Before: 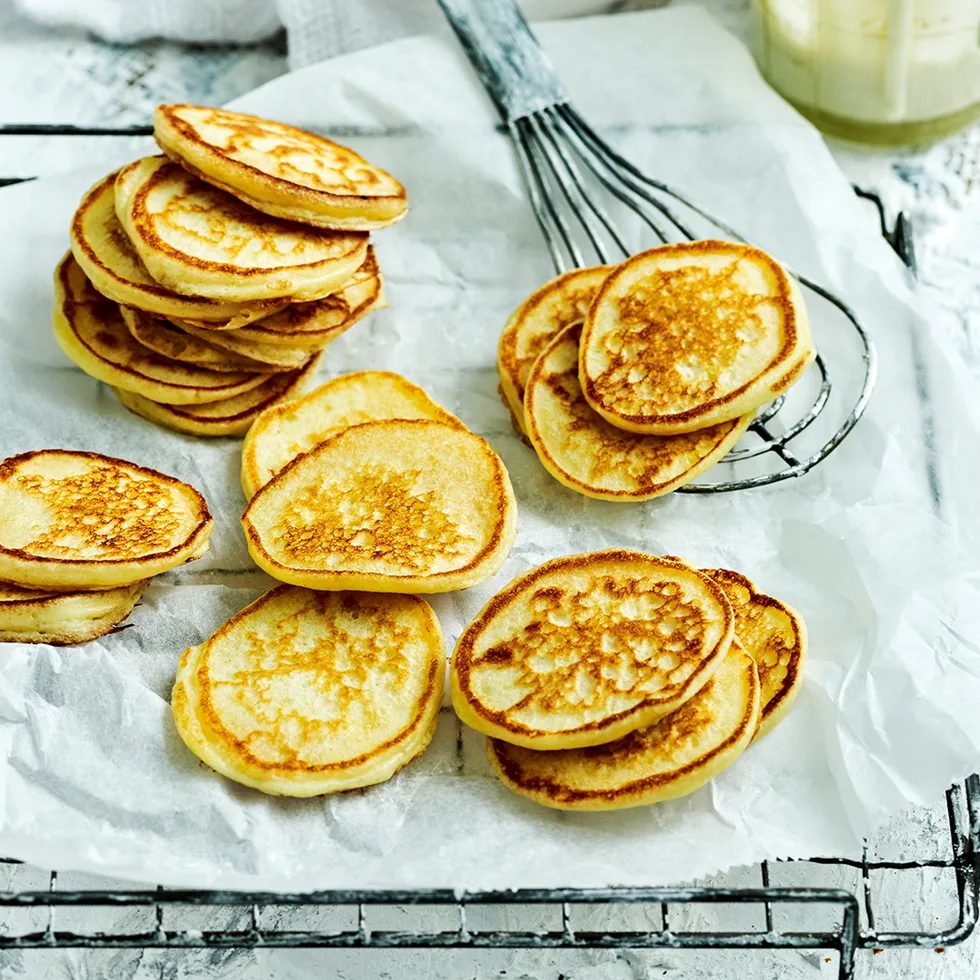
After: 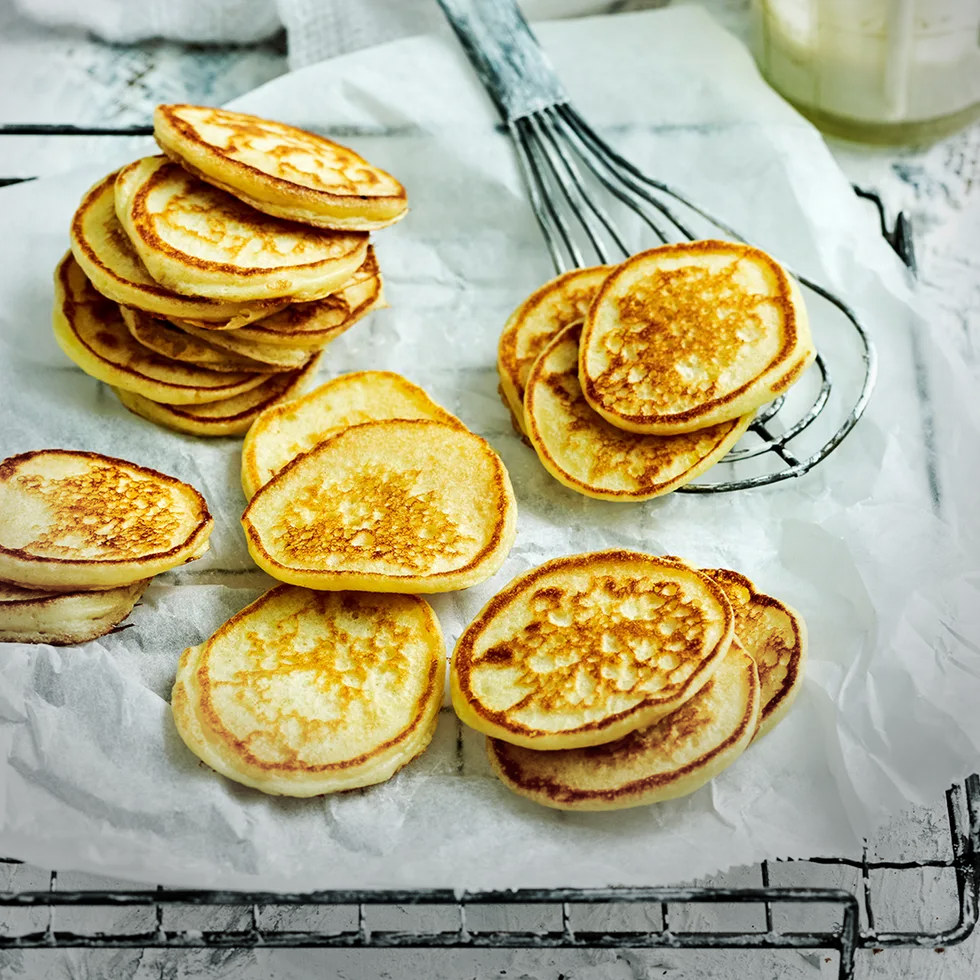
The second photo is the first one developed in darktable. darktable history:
vignetting: center (-0.055, -0.354), automatic ratio true
